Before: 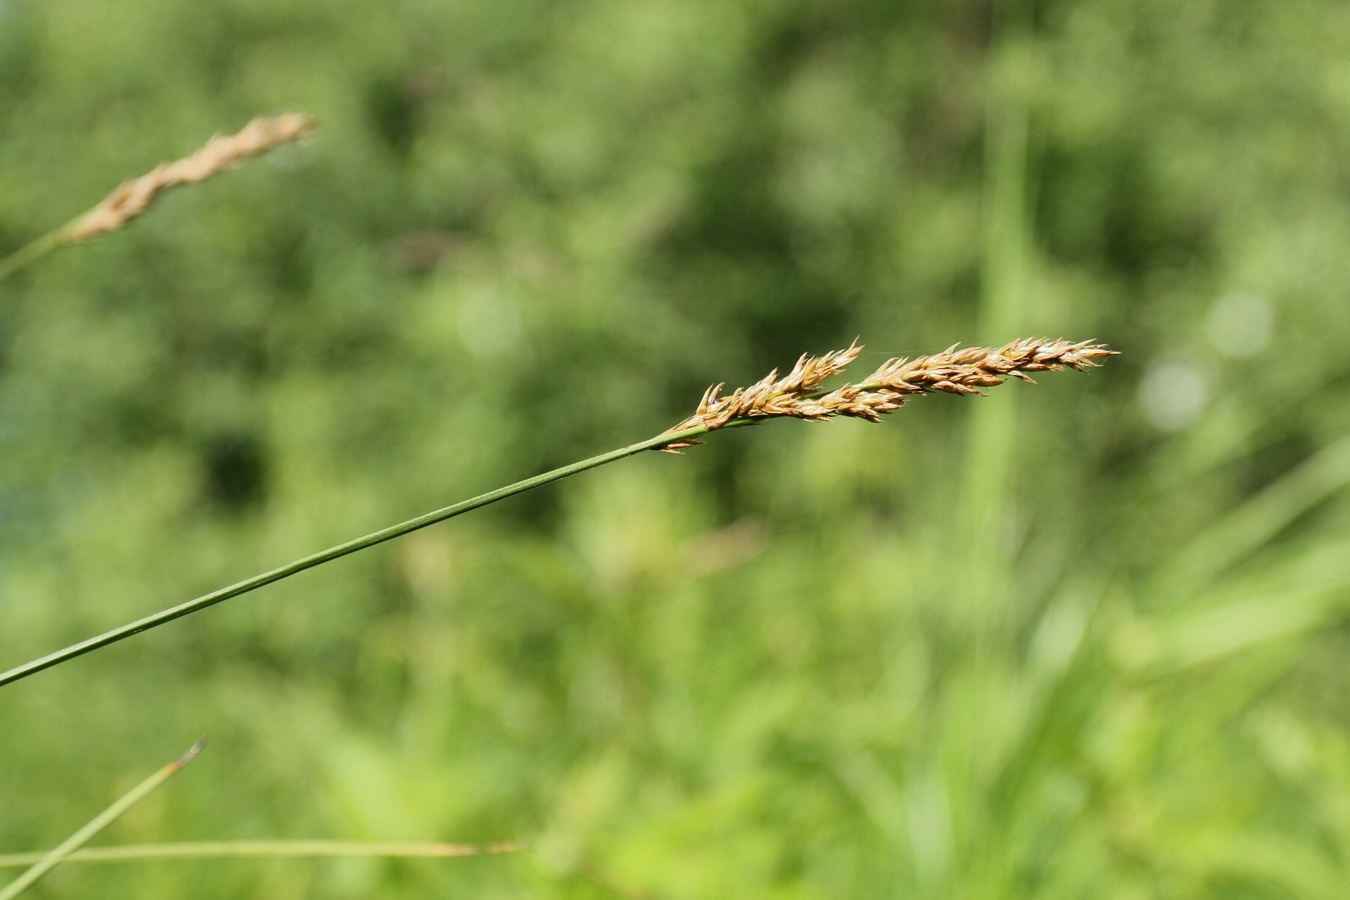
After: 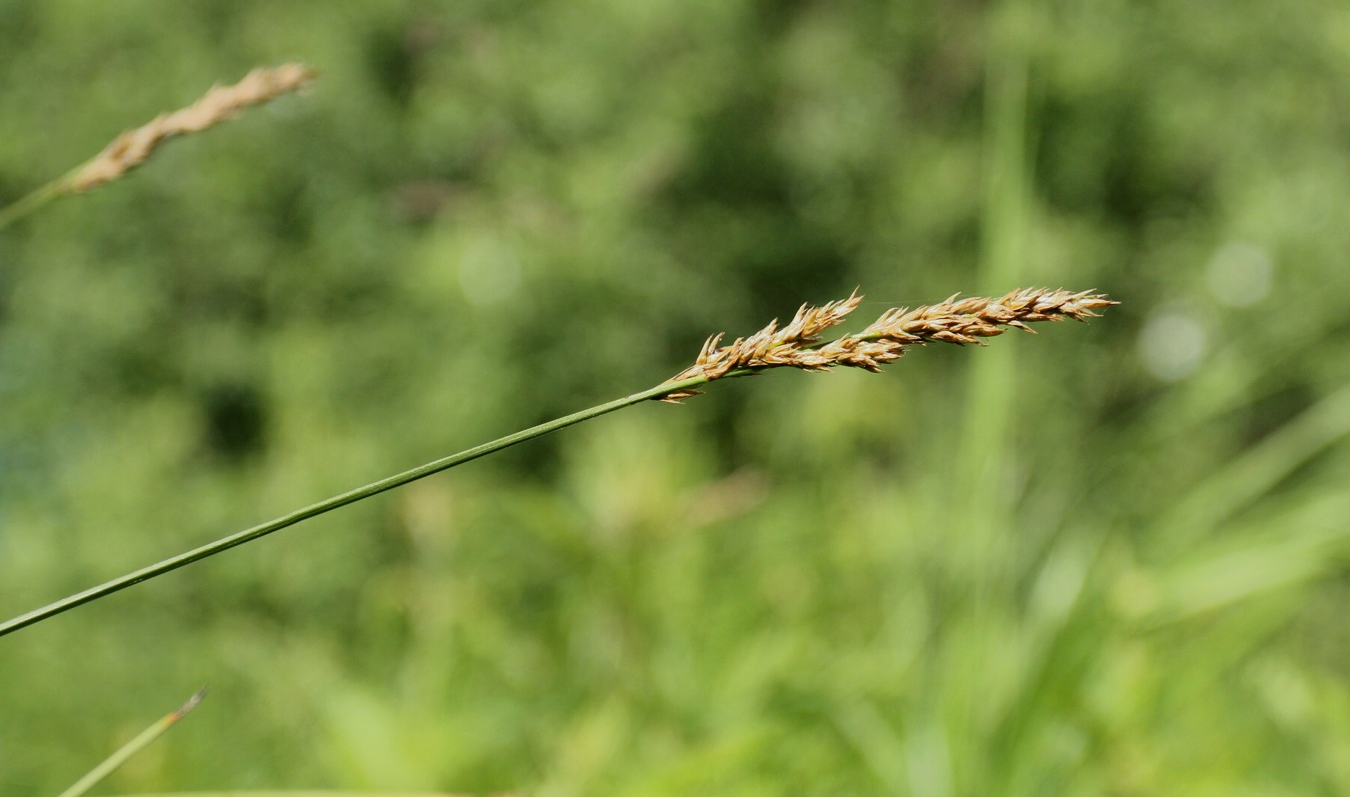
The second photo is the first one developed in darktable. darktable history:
crop and rotate: top 5.567%, bottom 5.8%
exposure: black level correction 0.001, exposure -0.2 EV, compensate exposure bias true, compensate highlight preservation false
filmic rgb: black relative exposure -16 EV, white relative exposure 2.95 EV, hardness 9.99
